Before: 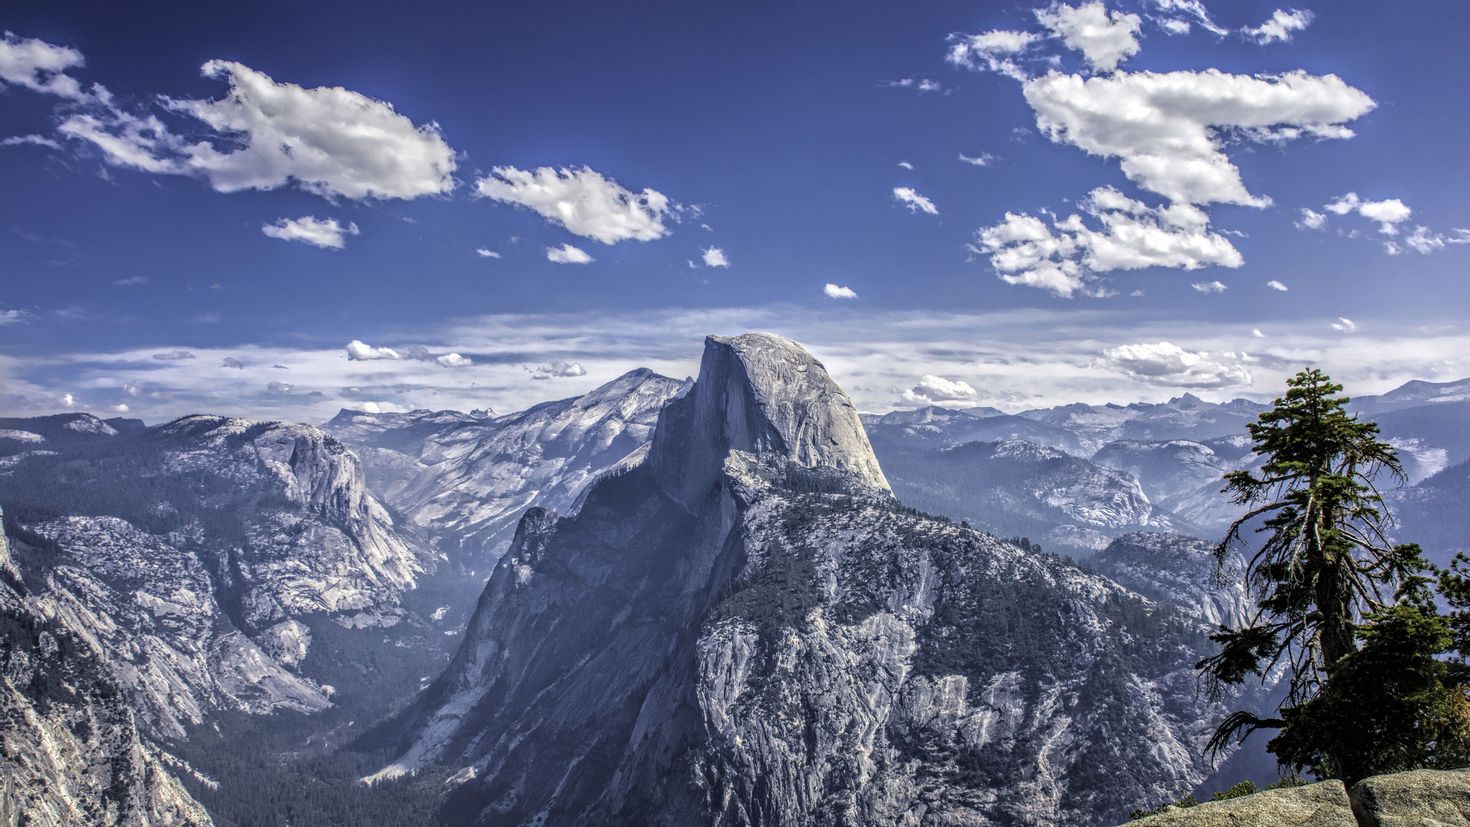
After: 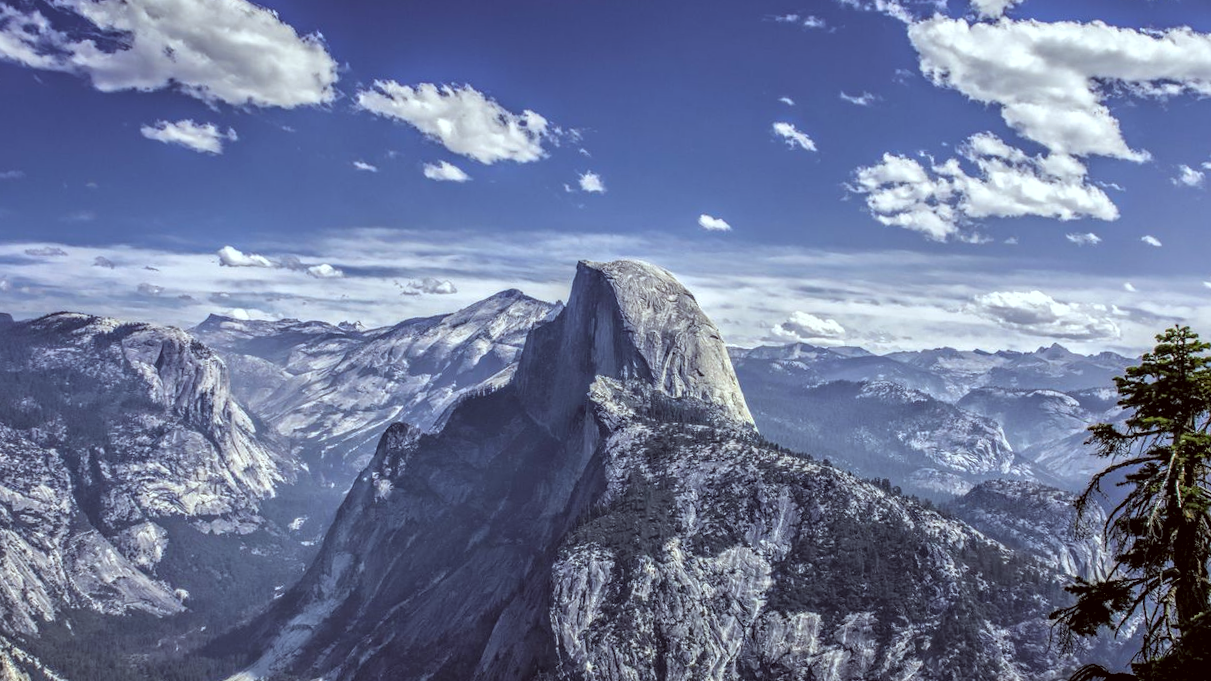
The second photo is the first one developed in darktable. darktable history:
crop and rotate: angle -3.06°, left 5.147%, top 5.183%, right 4.771%, bottom 4.756%
sharpen: radius 2.853, amount 0.879, threshold 47.376
levels: levels [0.026, 0.507, 0.987]
color balance rgb: perceptual saturation grading › global saturation 10.411%
color correction: highlights a* -5.03, highlights b* -3.99, shadows a* 4.15, shadows b* 4.4
